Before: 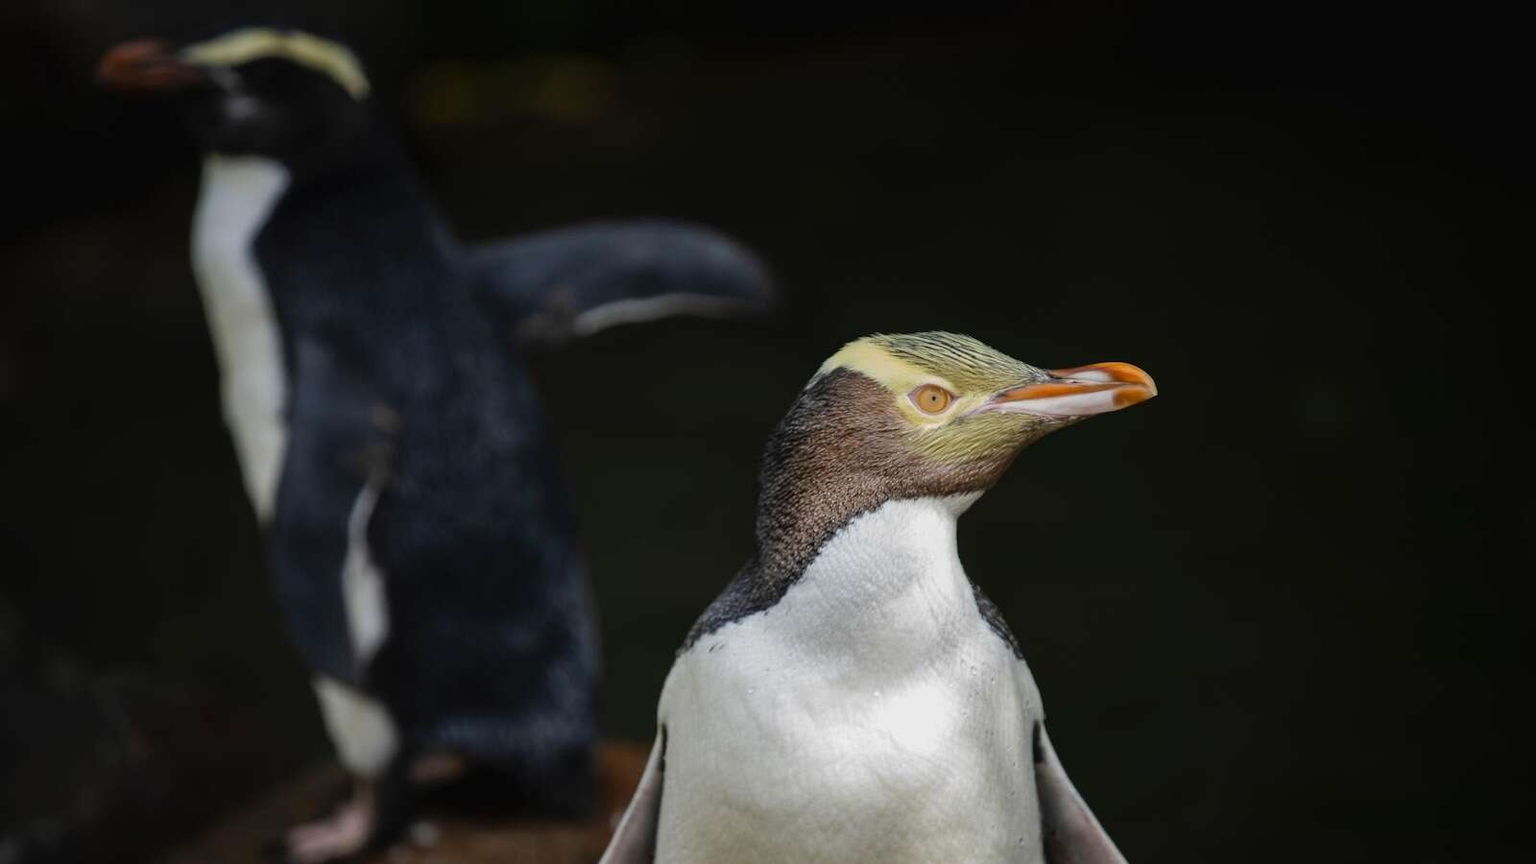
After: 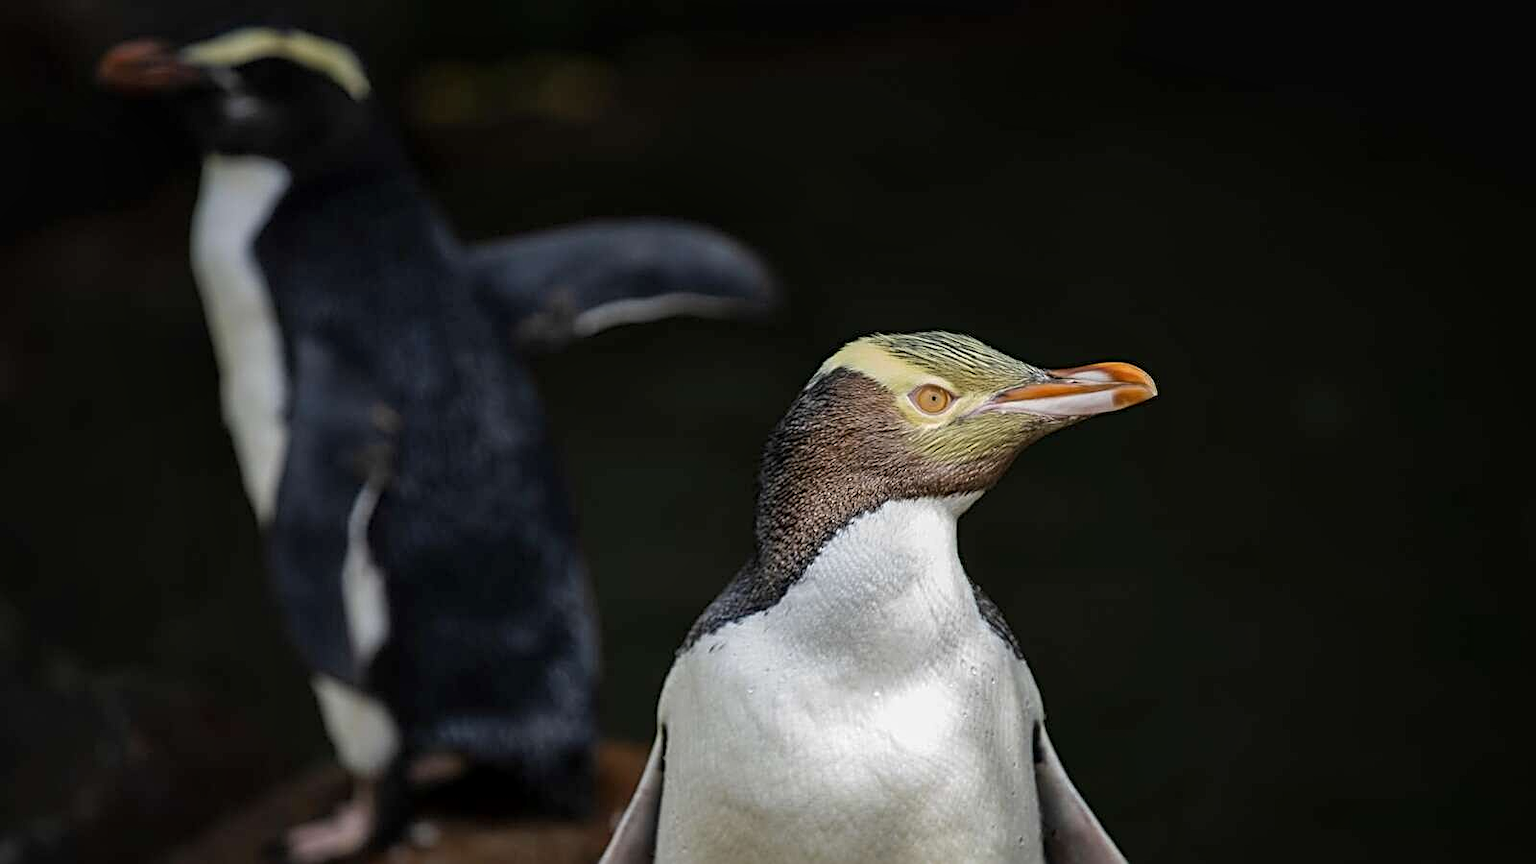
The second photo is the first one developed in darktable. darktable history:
sharpen: radius 2.562, amount 0.648
local contrast: mode bilateral grid, contrast 19, coarseness 51, detail 132%, midtone range 0.2
